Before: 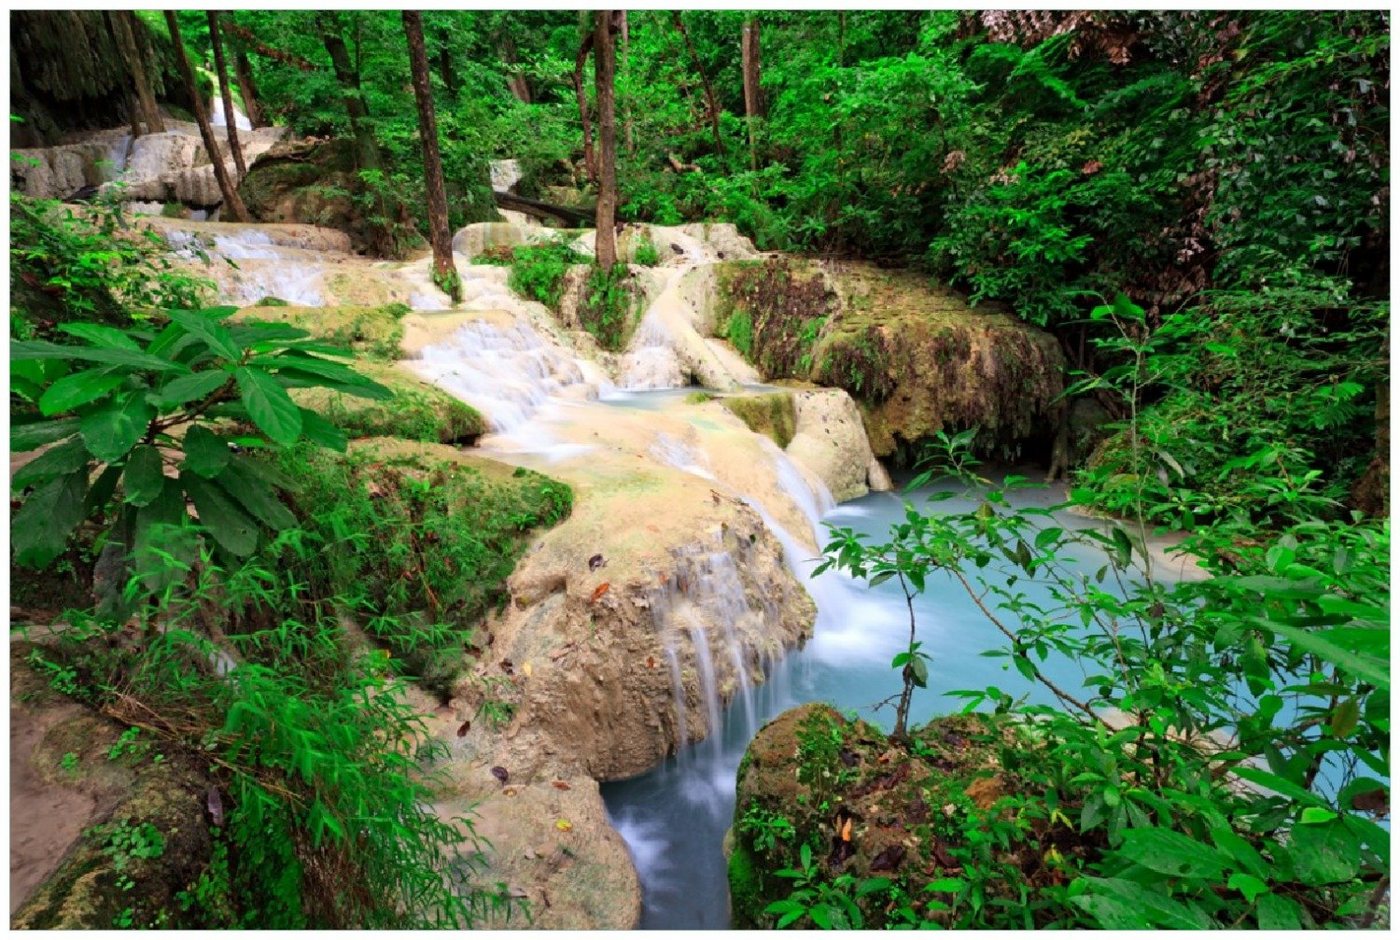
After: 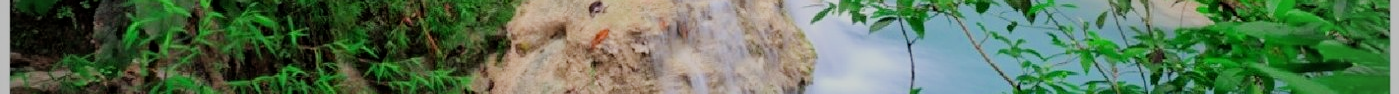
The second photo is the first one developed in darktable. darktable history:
filmic rgb: black relative exposure -7.32 EV, white relative exposure 5.09 EV, hardness 3.2
vignetting: on, module defaults
crop and rotate: top 59.084%, bottom 30.916%
